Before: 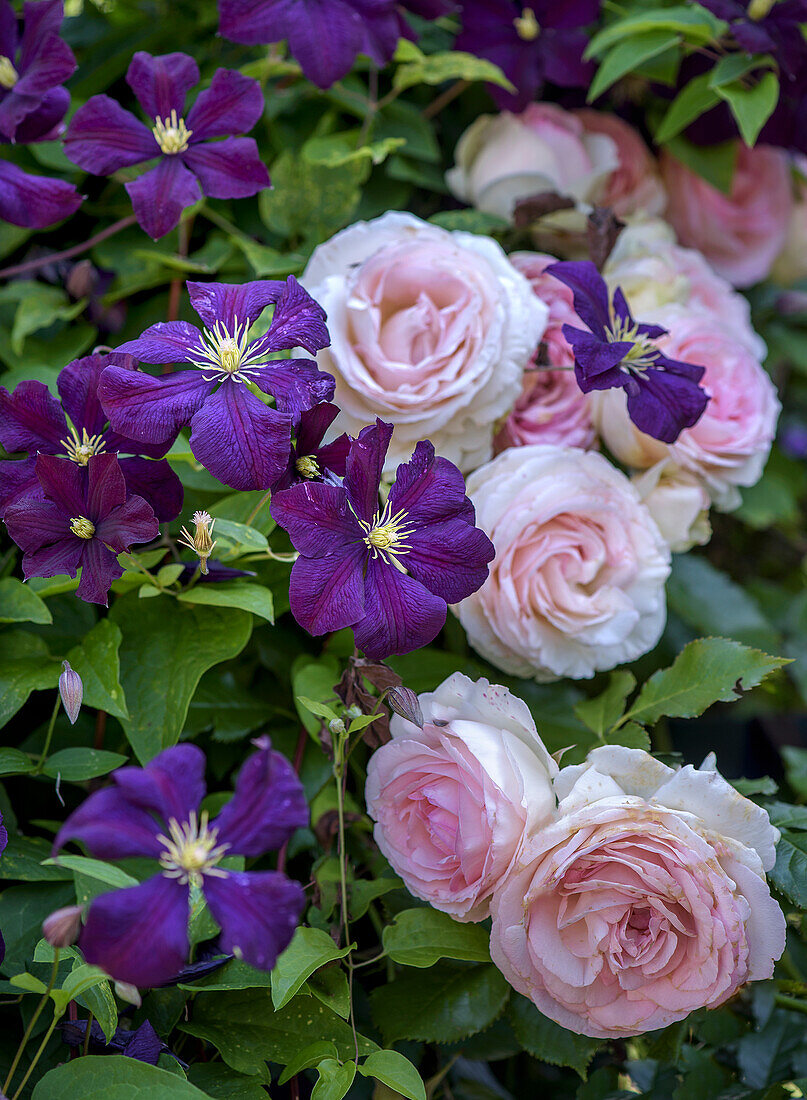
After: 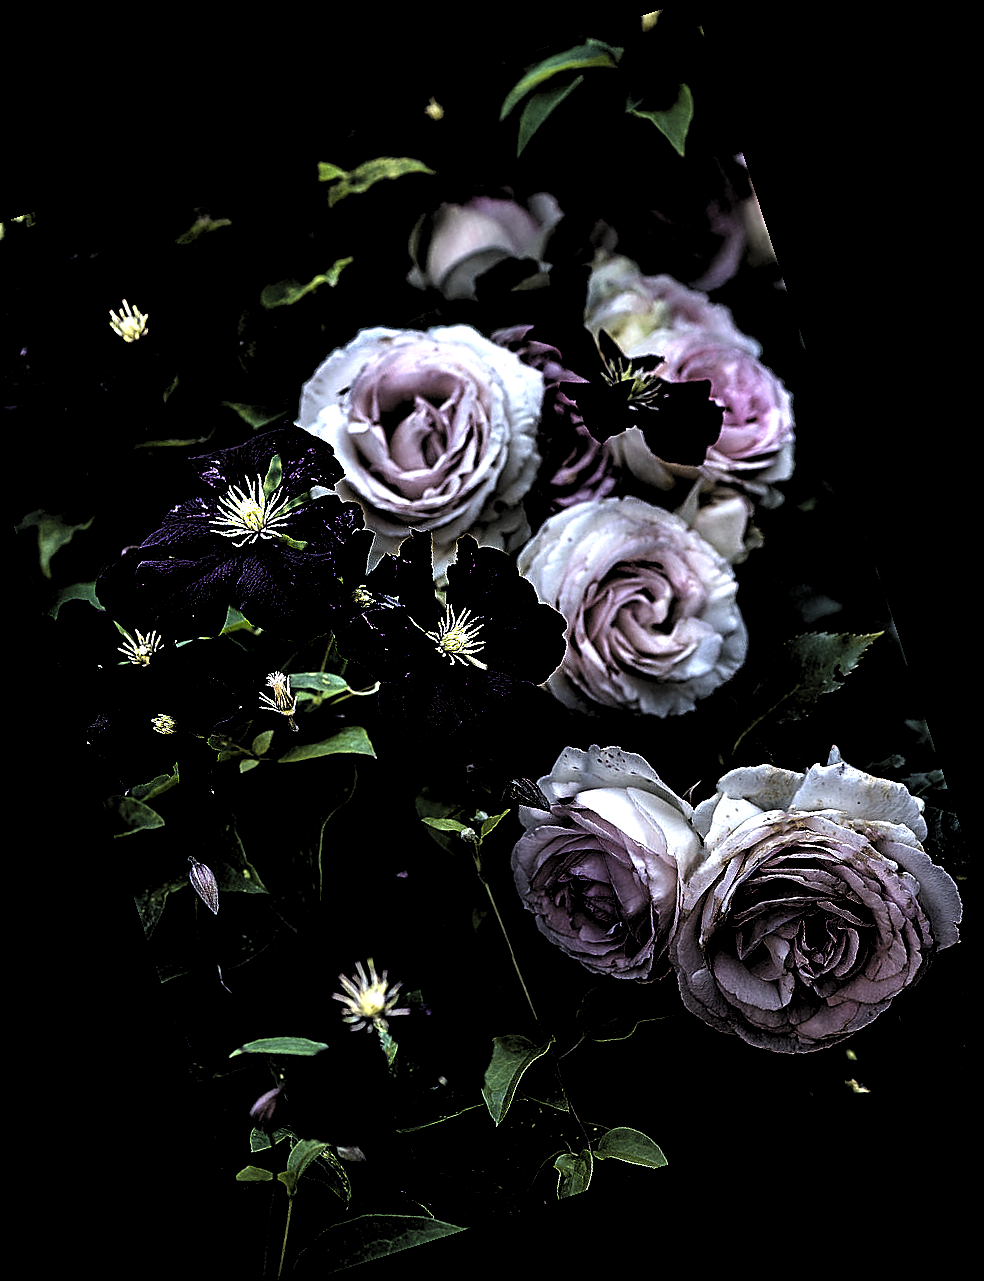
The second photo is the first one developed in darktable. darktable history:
exposure: compensate highlight preservation false
crop and rotate: angle 17.89°, left 6.811%, right 4.138%, bottom 1.059%
levels: levels [0.514, 0.759, 1]
sharpen: on, module defaults
contrast equalizer: octaves 7, y [[0.6 ×6], [0.55 ×6], [0 ×6], [0 ×6], [0 ×6]]
